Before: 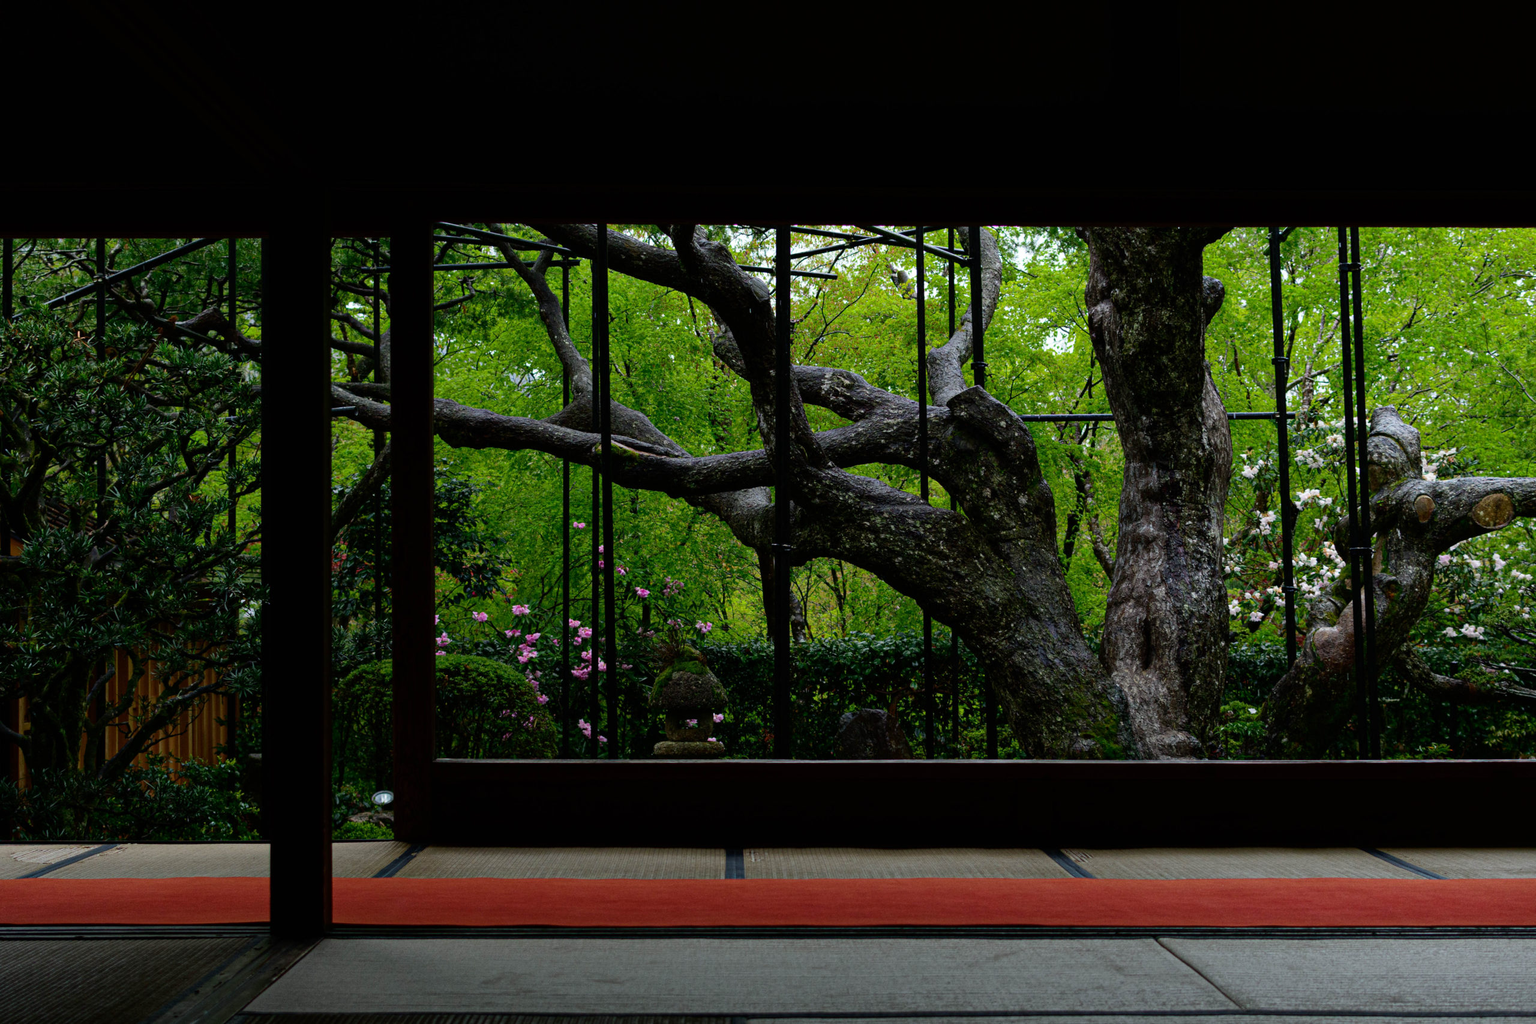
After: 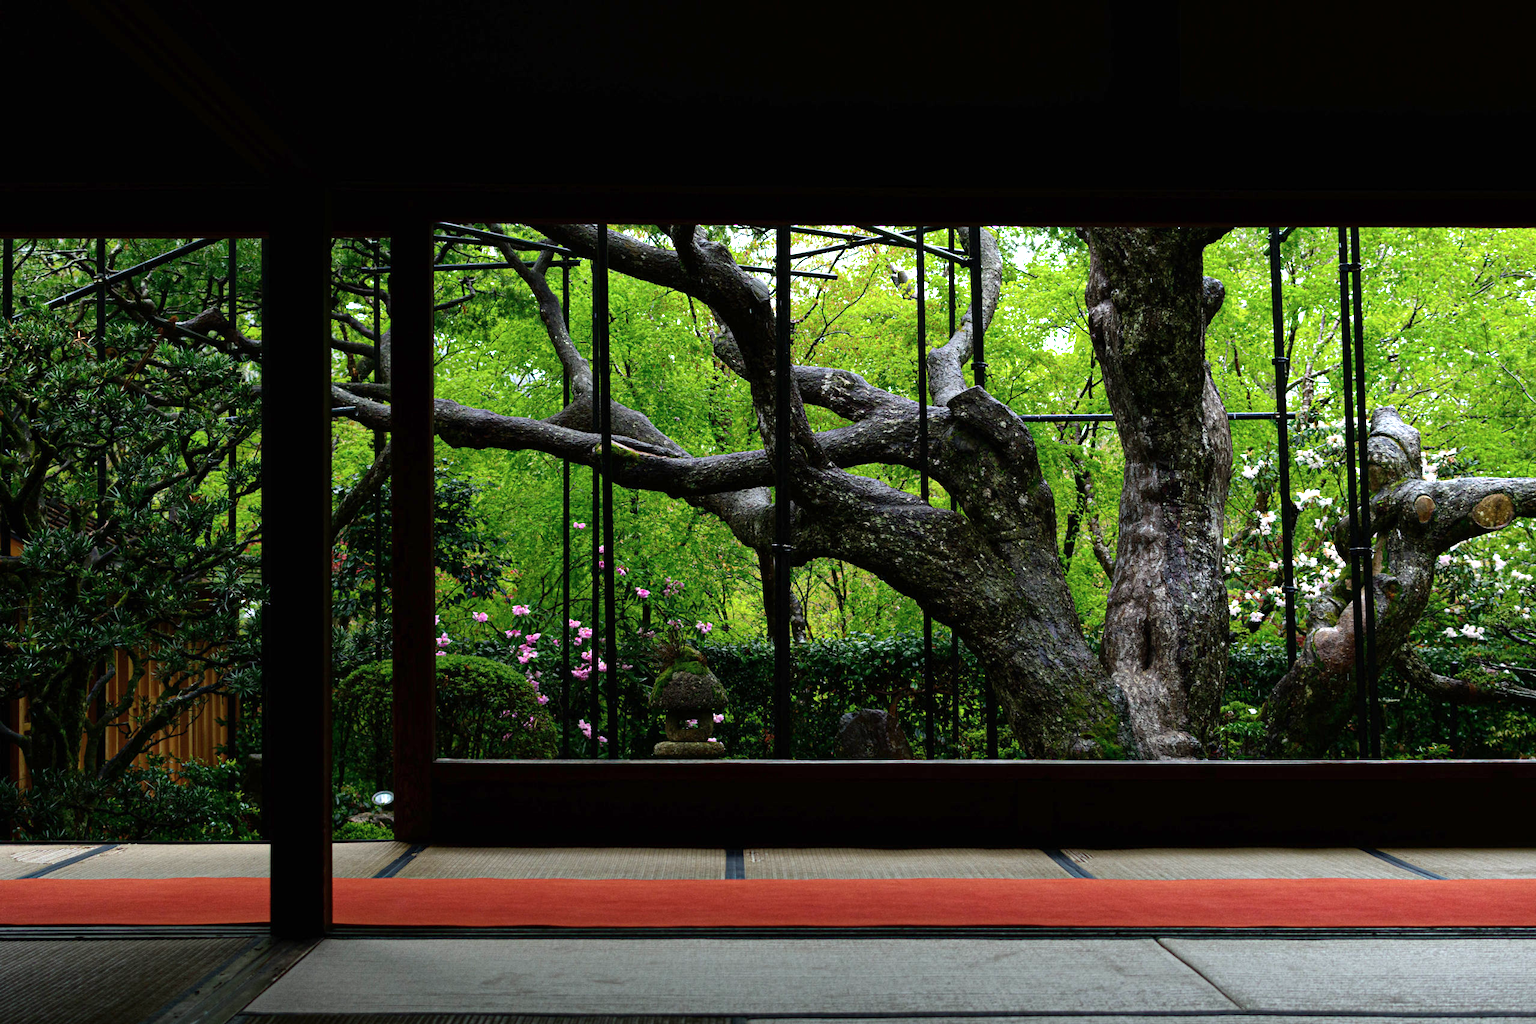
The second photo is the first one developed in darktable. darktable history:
contrast brightness saturation: saturation -0.065
exposure: compensate exposure bias true, compensate highlight preservation false
